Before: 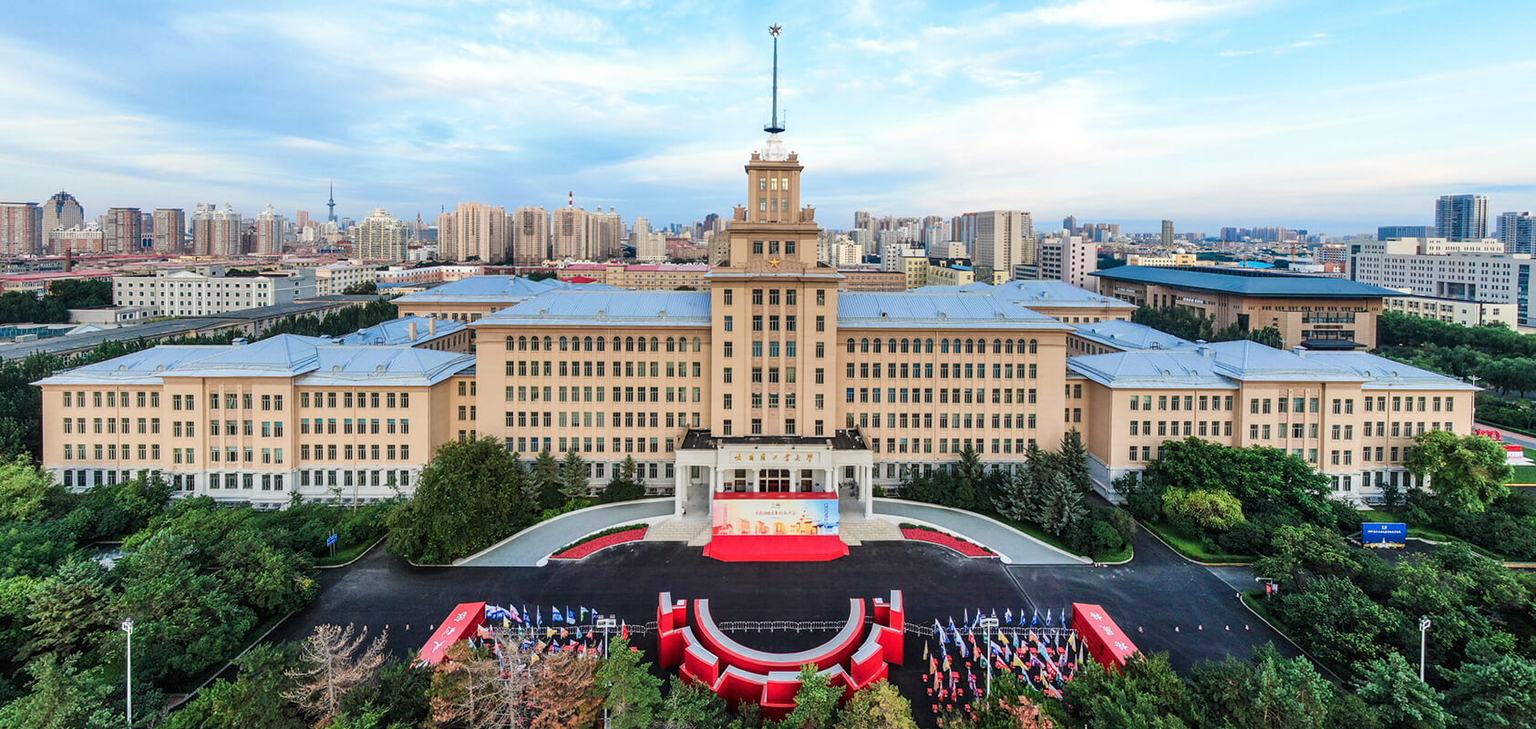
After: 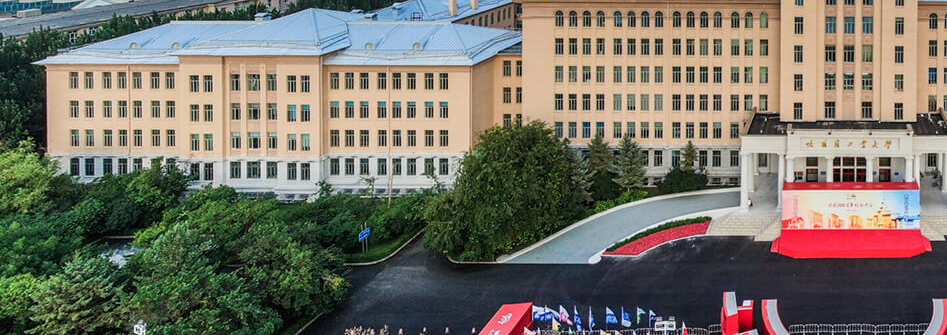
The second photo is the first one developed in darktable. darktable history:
crop: top 44.782%, right 43.772%, bottom 13.239%
